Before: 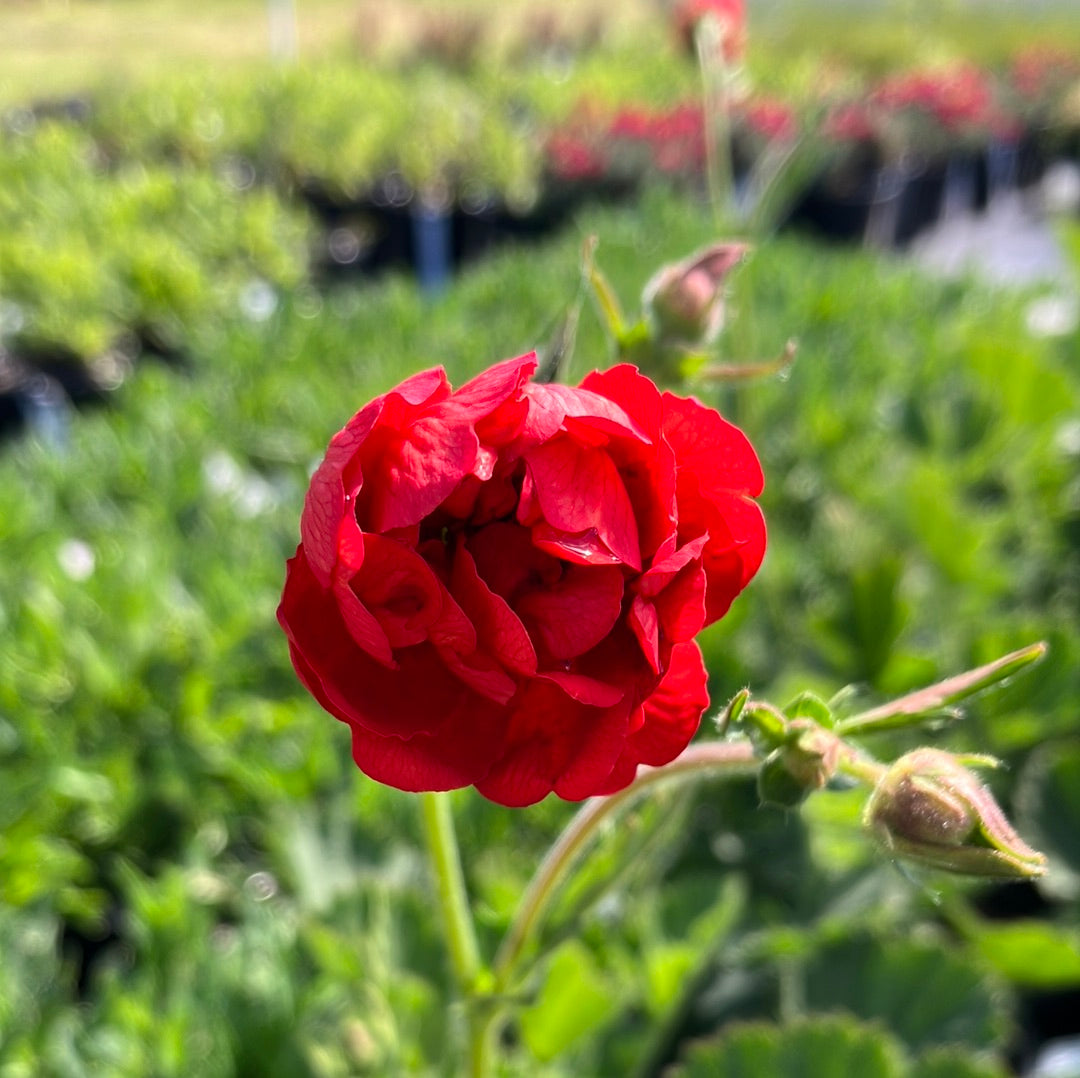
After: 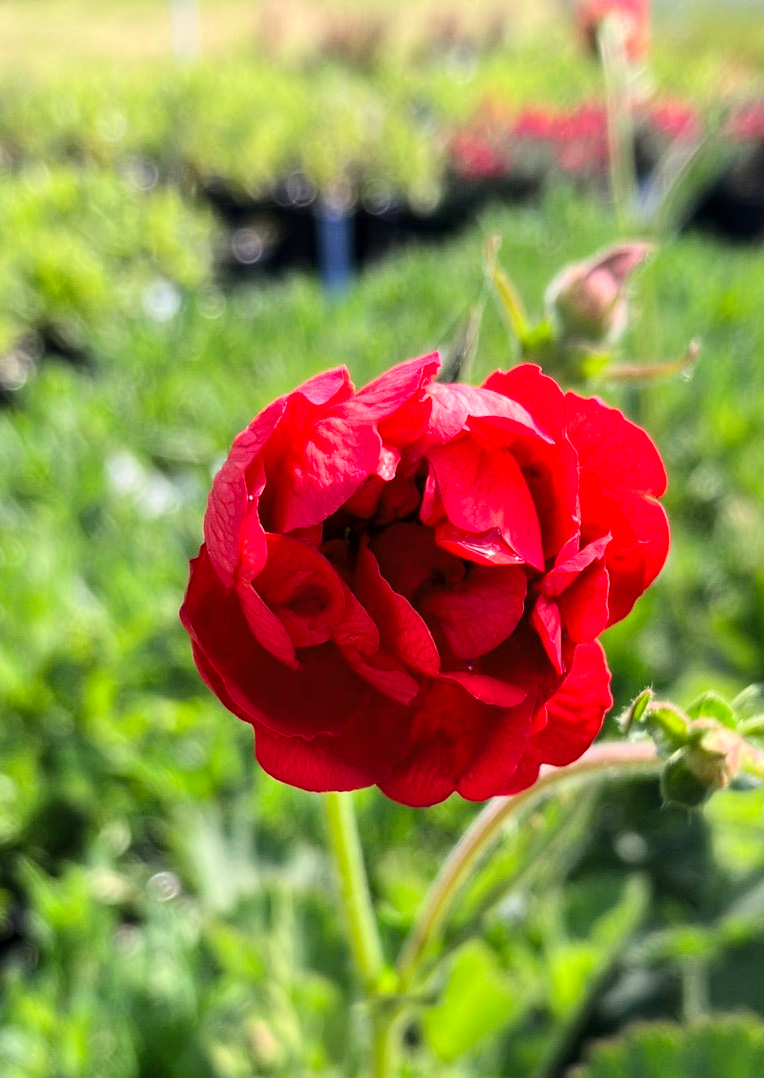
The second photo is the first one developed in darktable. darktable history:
tone curve: curves: ch0 [(0, 0) (0.004, 0.001) (0.133, 0.112) (0.325, 0.362) (0.832, 0.893) (1, 1)], color space Lab, linked channels, preserve colors none
crop and rotate: left 9.061%, right 20.142%
